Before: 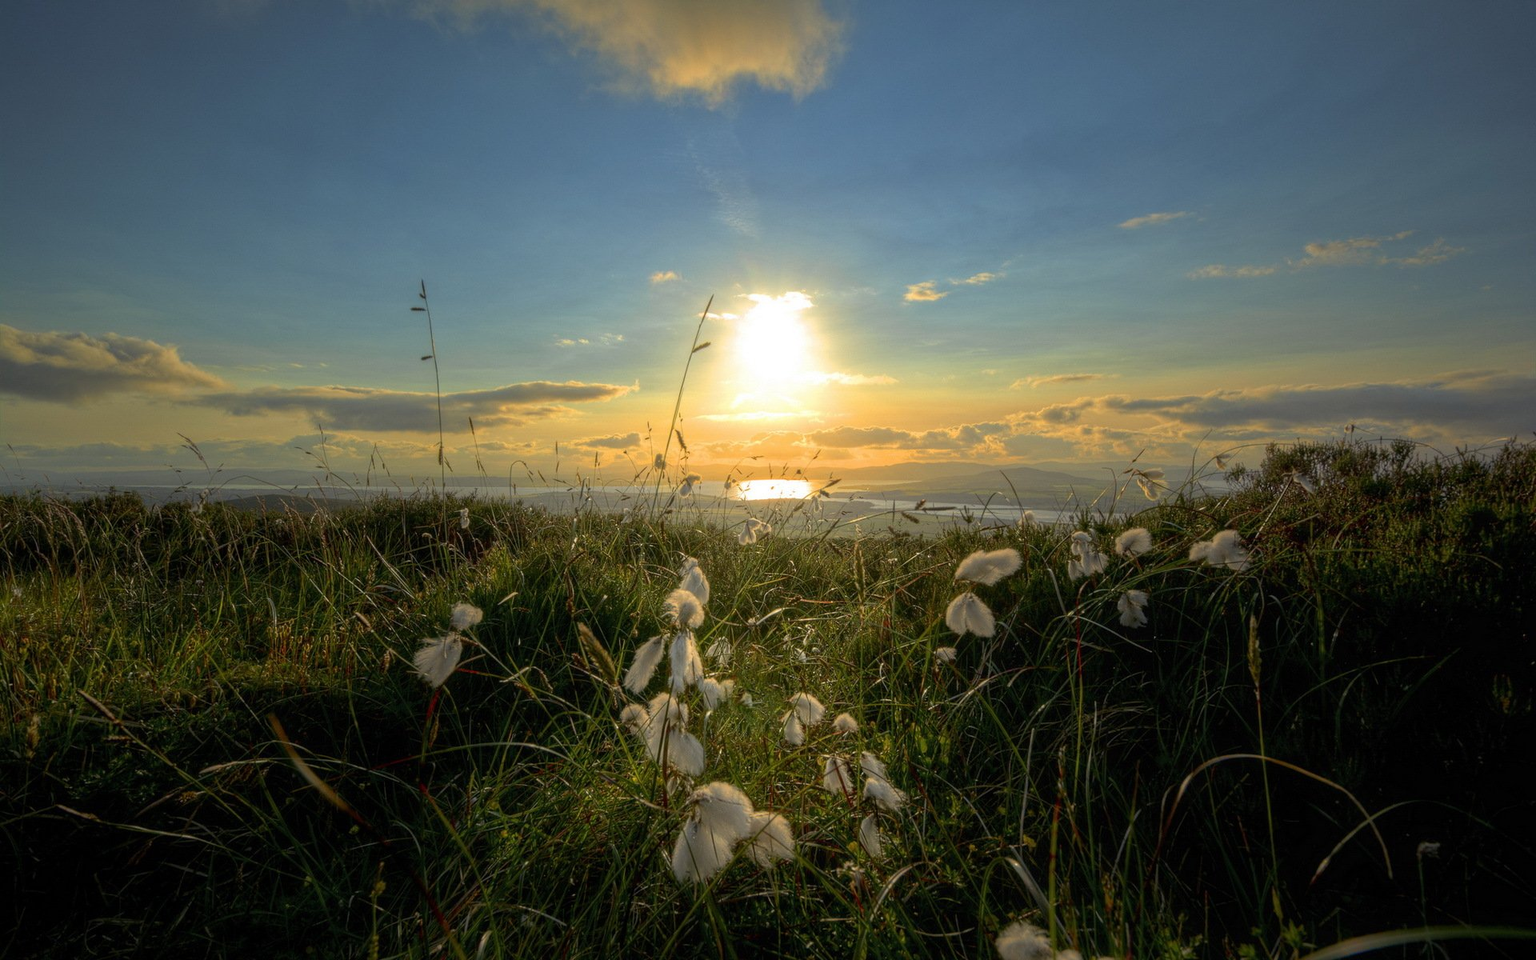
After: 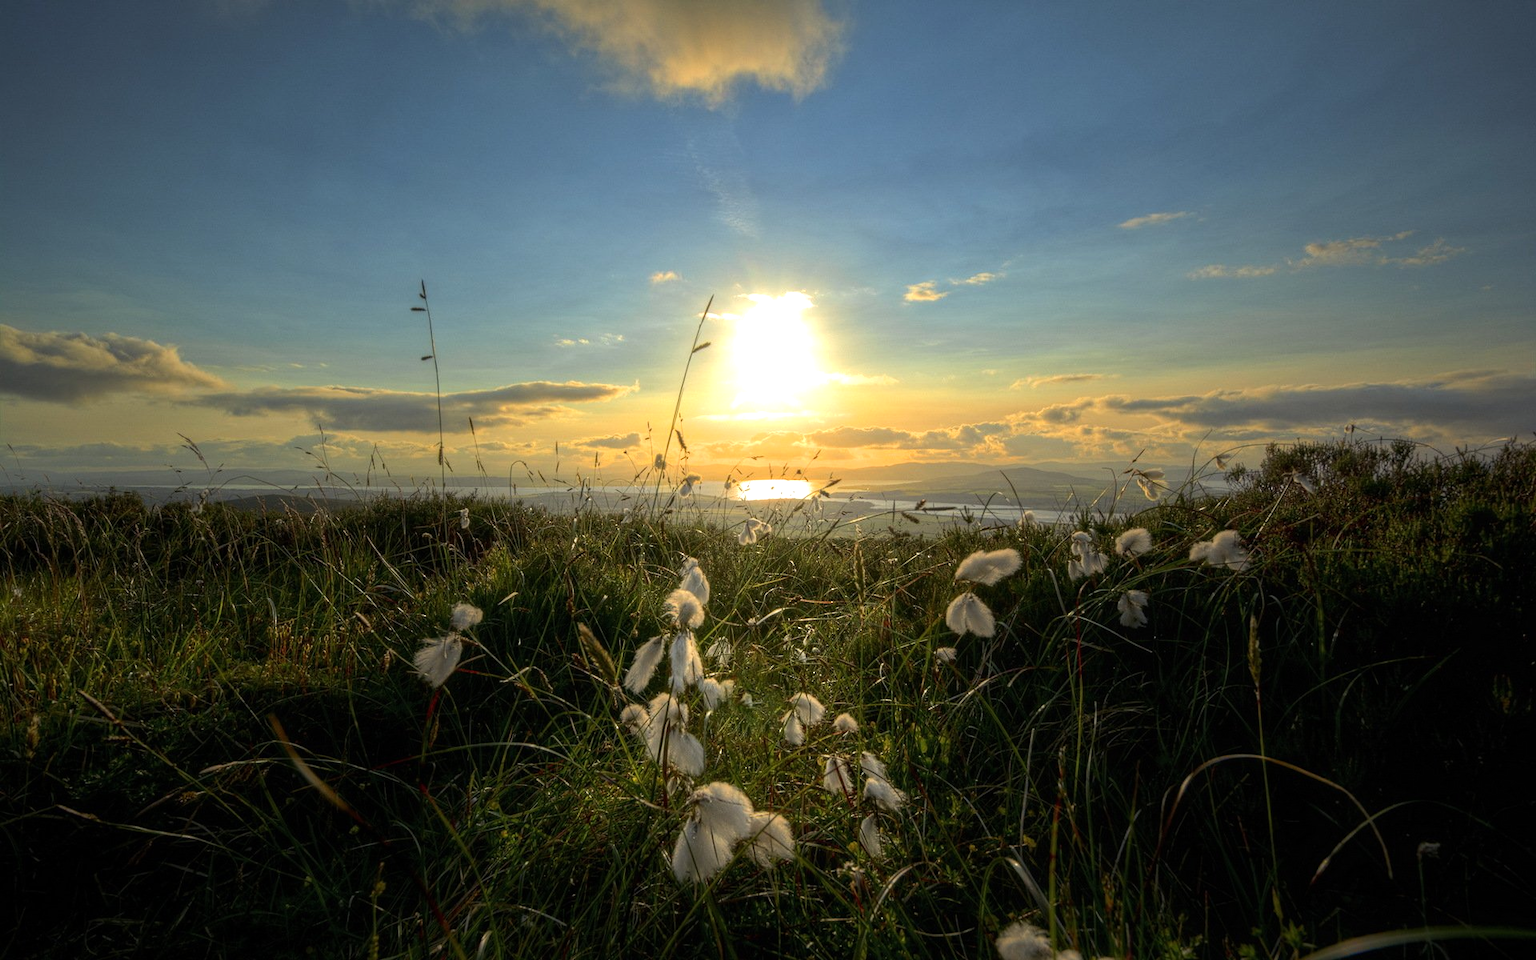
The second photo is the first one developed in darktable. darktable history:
sharpen: radius 2.933, amount 0.856, threshold 47.496
tone equalizer: -8 EV -0.418 EV, -7 EV -0.419 EV, -6 EV -0.331 EV, -5 EV -0.245 EV, -3 EV 0.201 EV, -2 EV 0.312 EV, -1 EV 0.374 EV, +0 EV 0.44 EV, edges refinement/feathering 500, mask exposure compensation -1.57 EV, preserve details no
